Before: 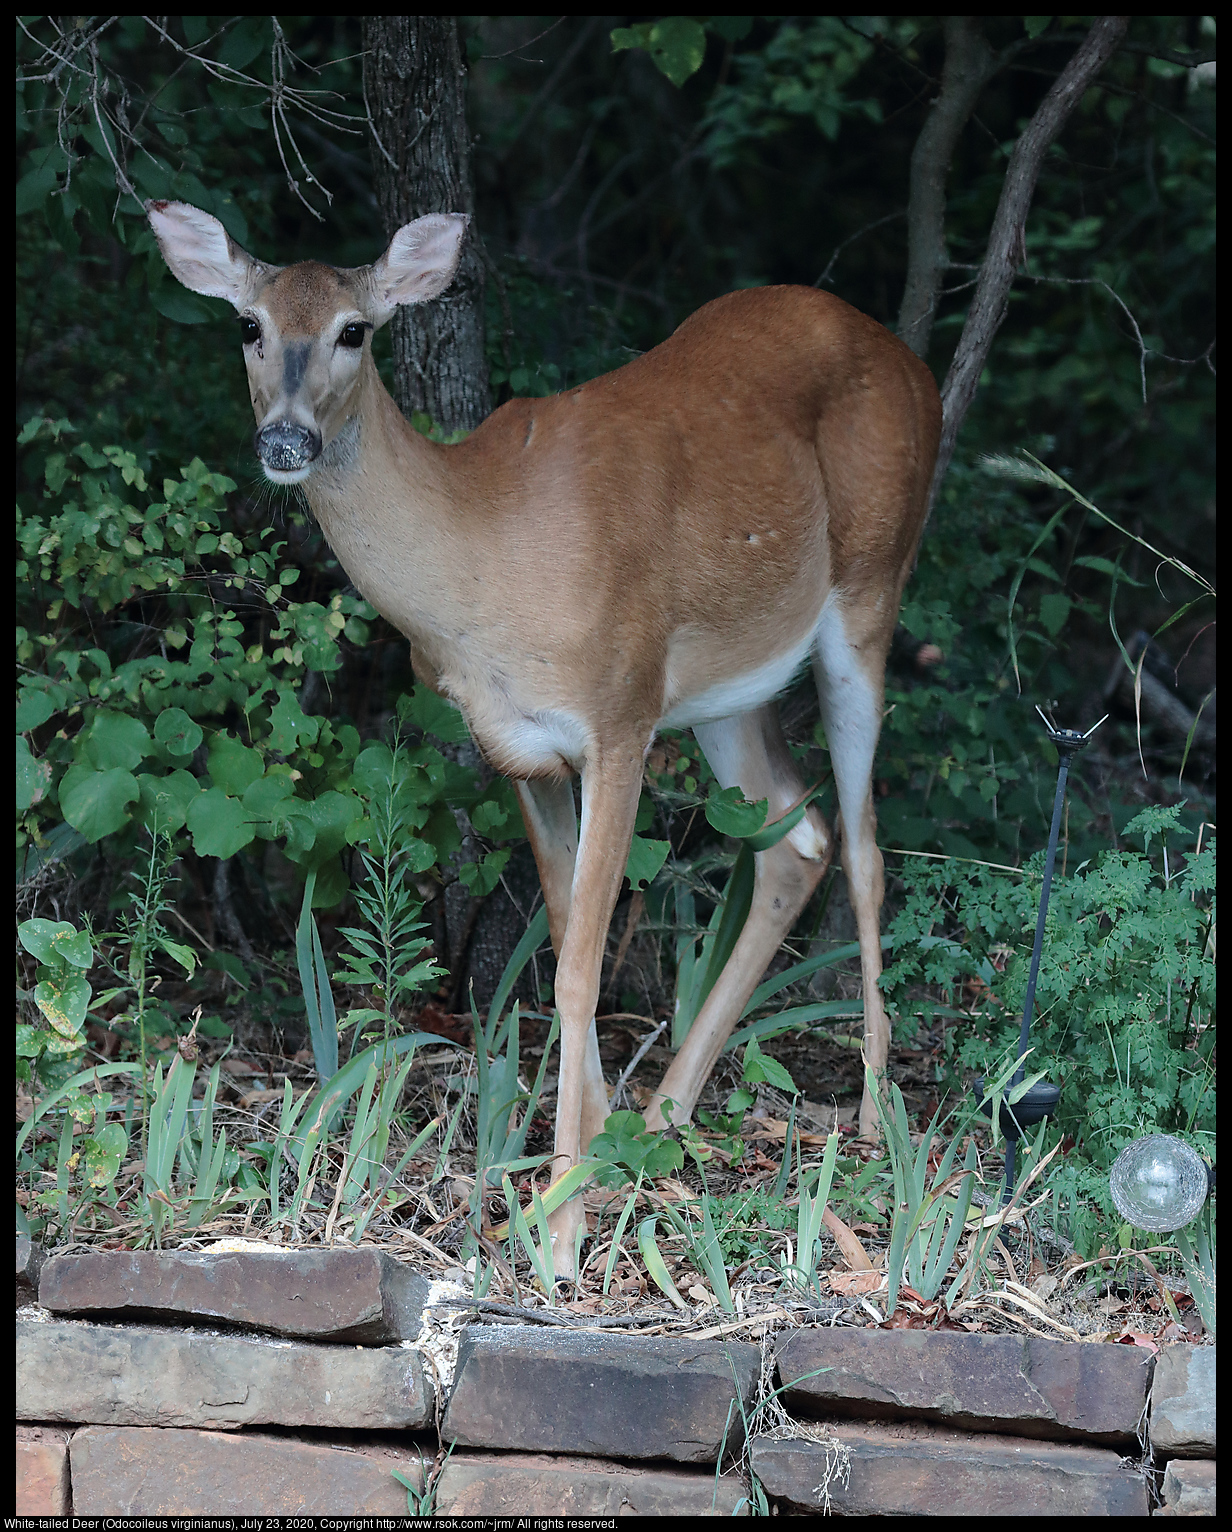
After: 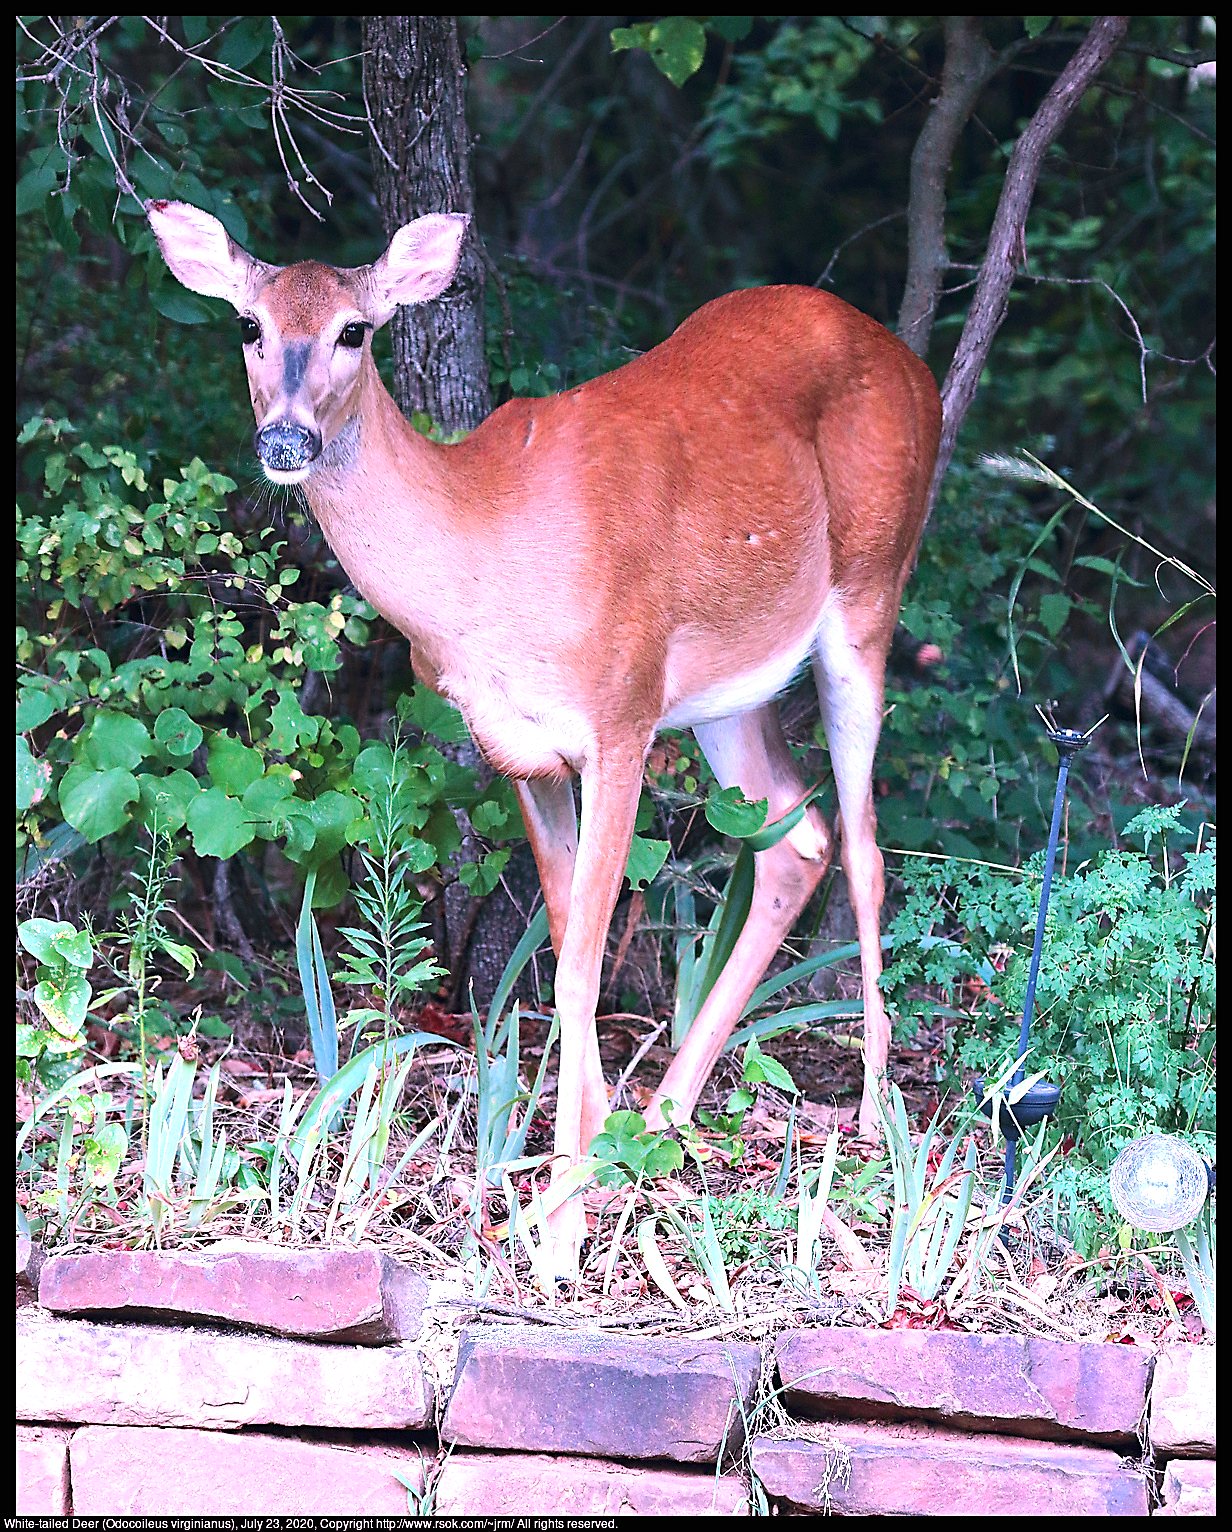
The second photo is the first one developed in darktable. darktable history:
exposure: black level correction 0, exposure 1.458 EV, compensate exposure bias true, compensate highlight preservation false
sharpen: on, module defaults
color correction: highlights a* 18.81, highlights b* -11.55, saturation 1.64
